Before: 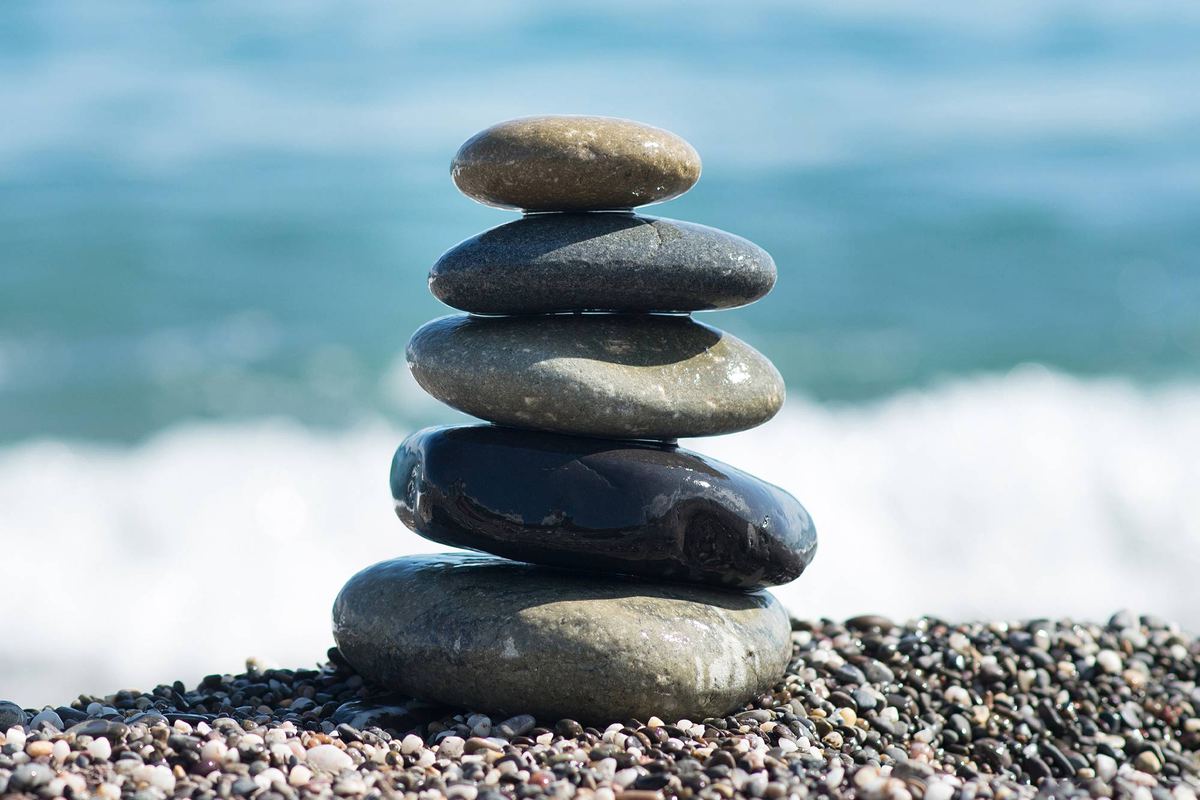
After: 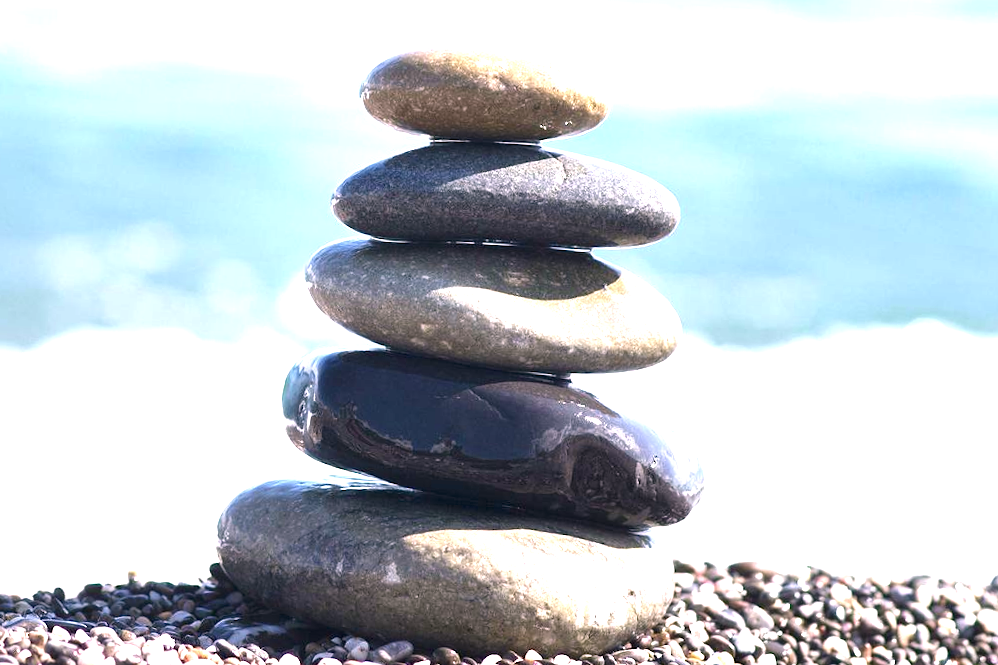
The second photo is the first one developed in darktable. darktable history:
color correction: highlights a* 12.23, highlights b* 5.41
crop and rotate: angle -3.27°, left 5.211%, top 5.211%, right 4.607%, bottom 4.607%
white balance: red 0.967, blue 1.049
exposure: black level correction 0, exposure 1.45 EV, compensate exposure bias true, compensate highlight preservation false
